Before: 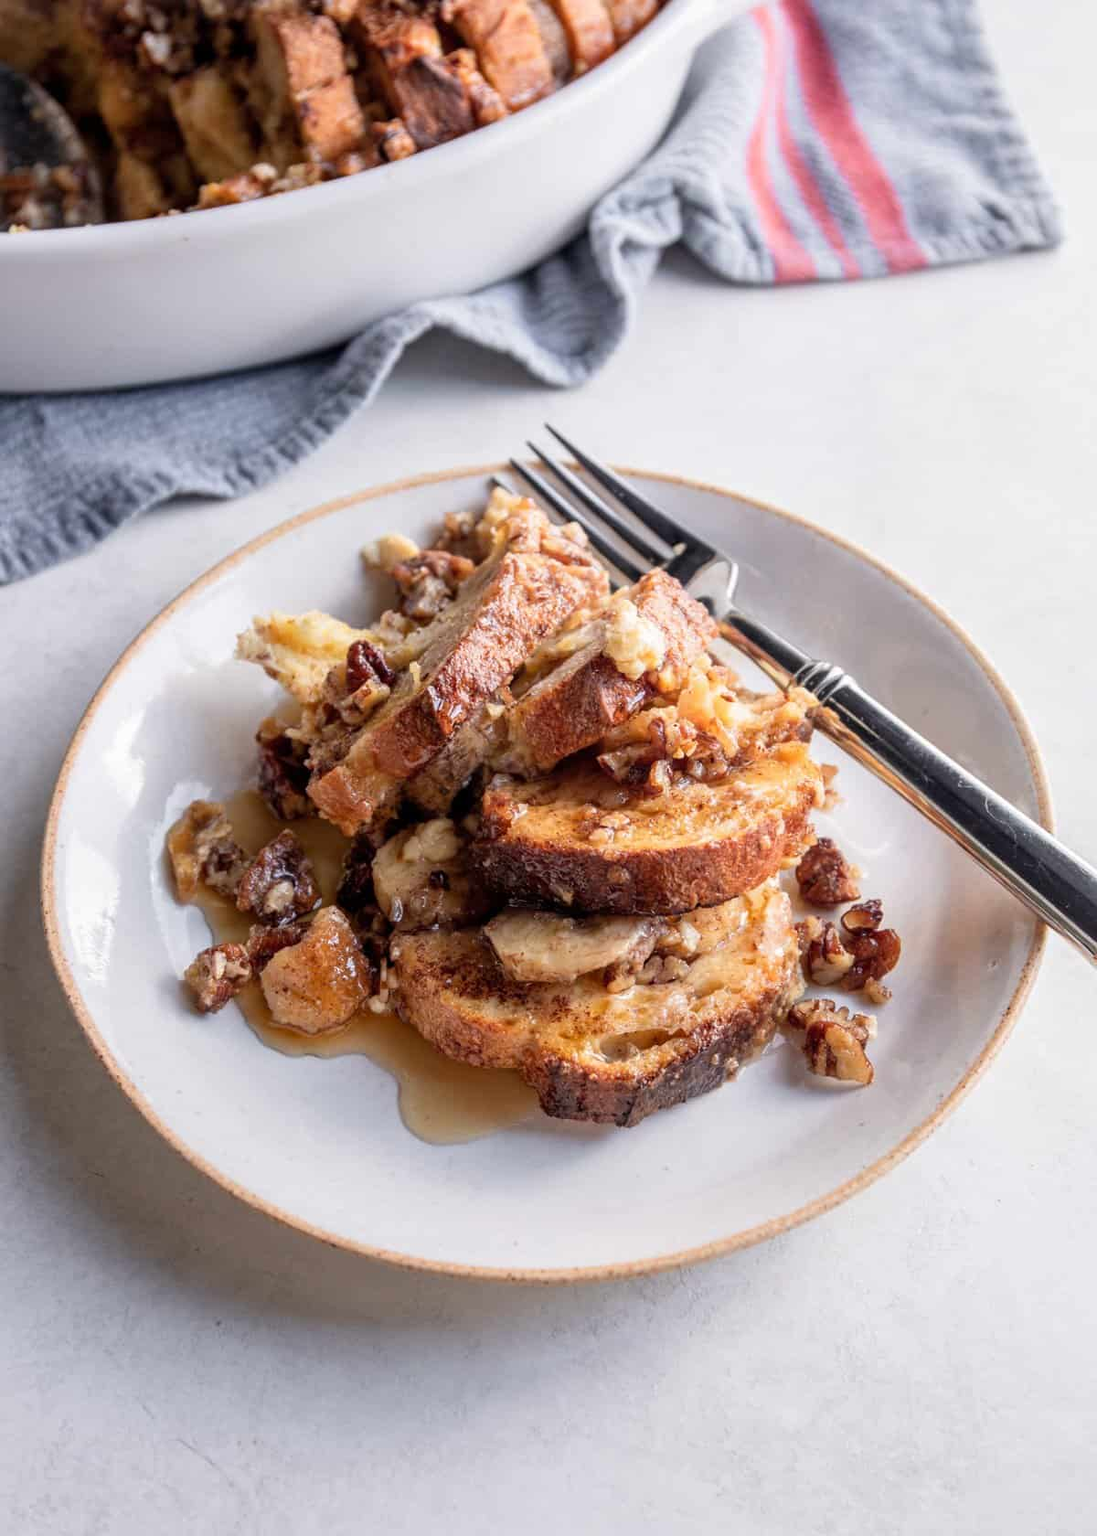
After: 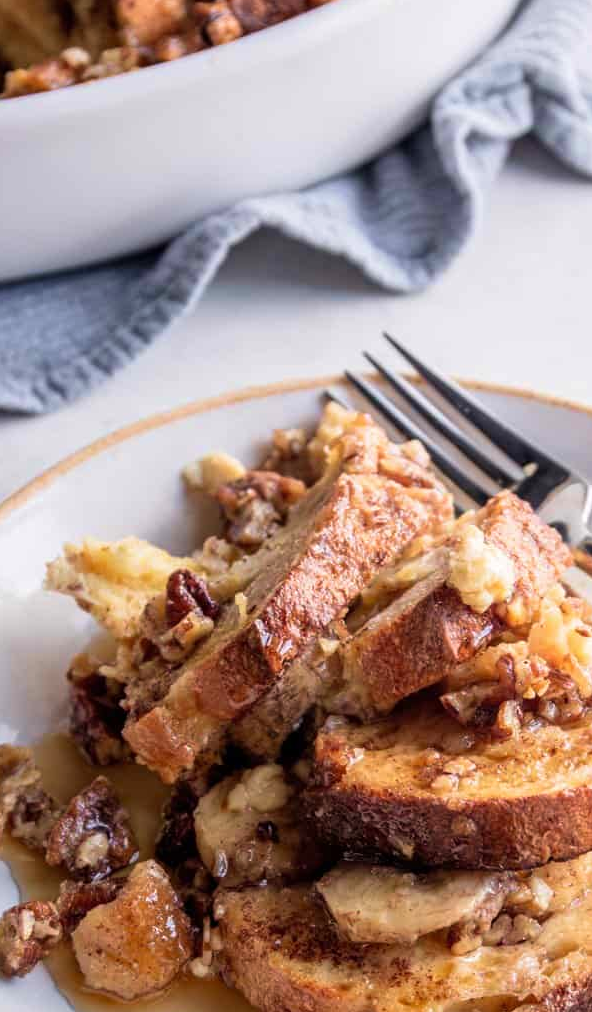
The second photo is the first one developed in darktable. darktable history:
velvia: on, module defaults
crop: left 17.828%, top 7.809%, right 32.833%, bottom 31.913%
